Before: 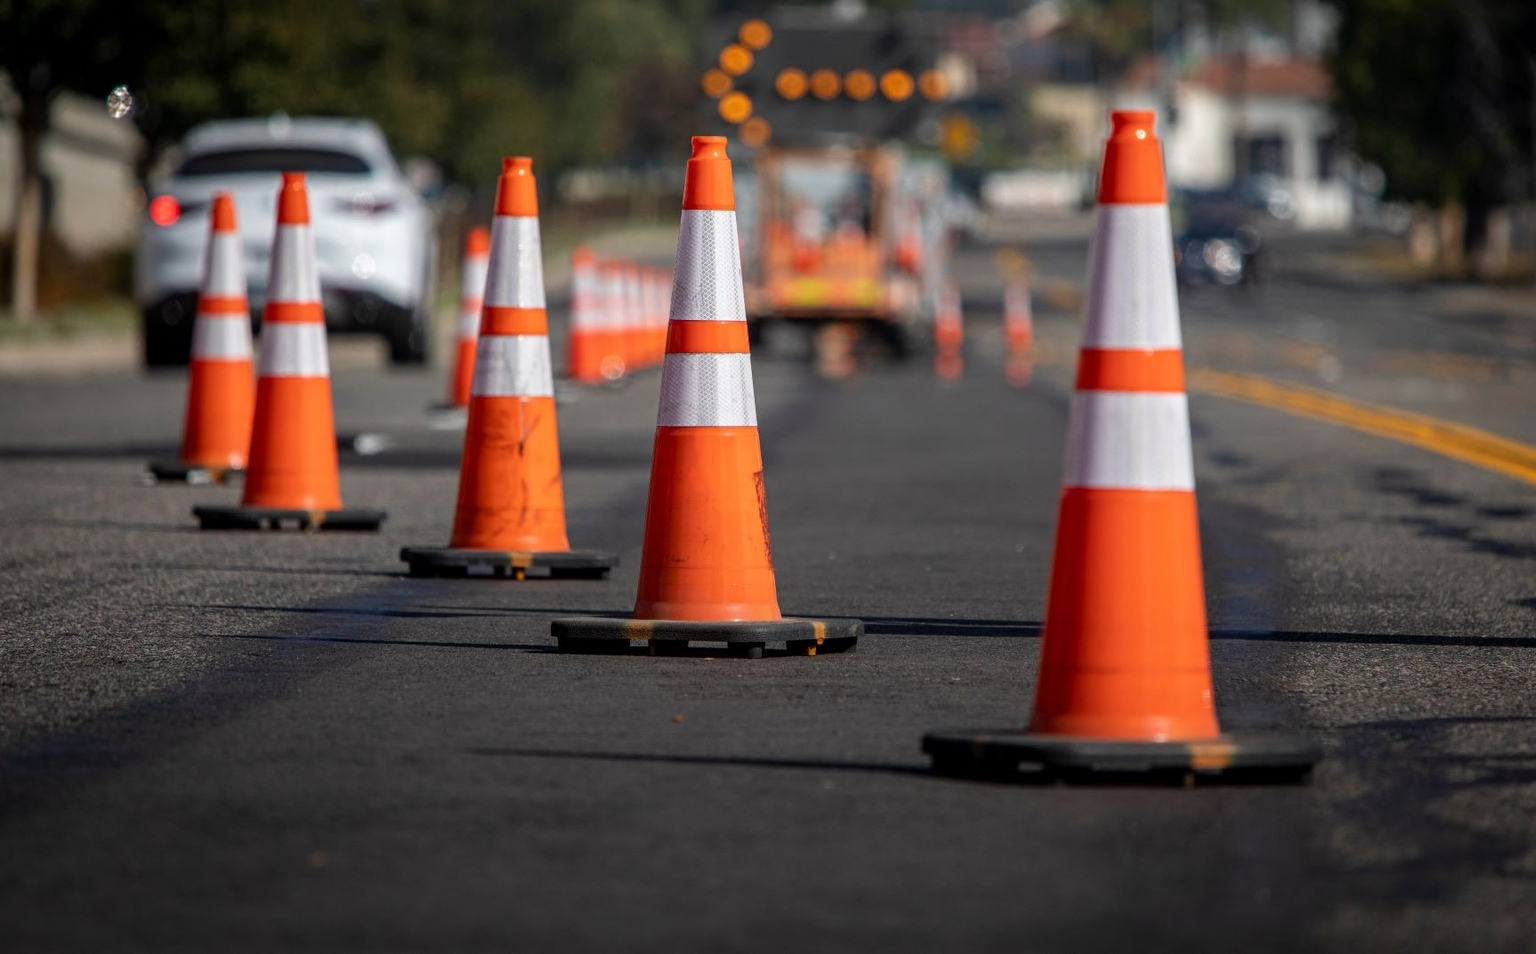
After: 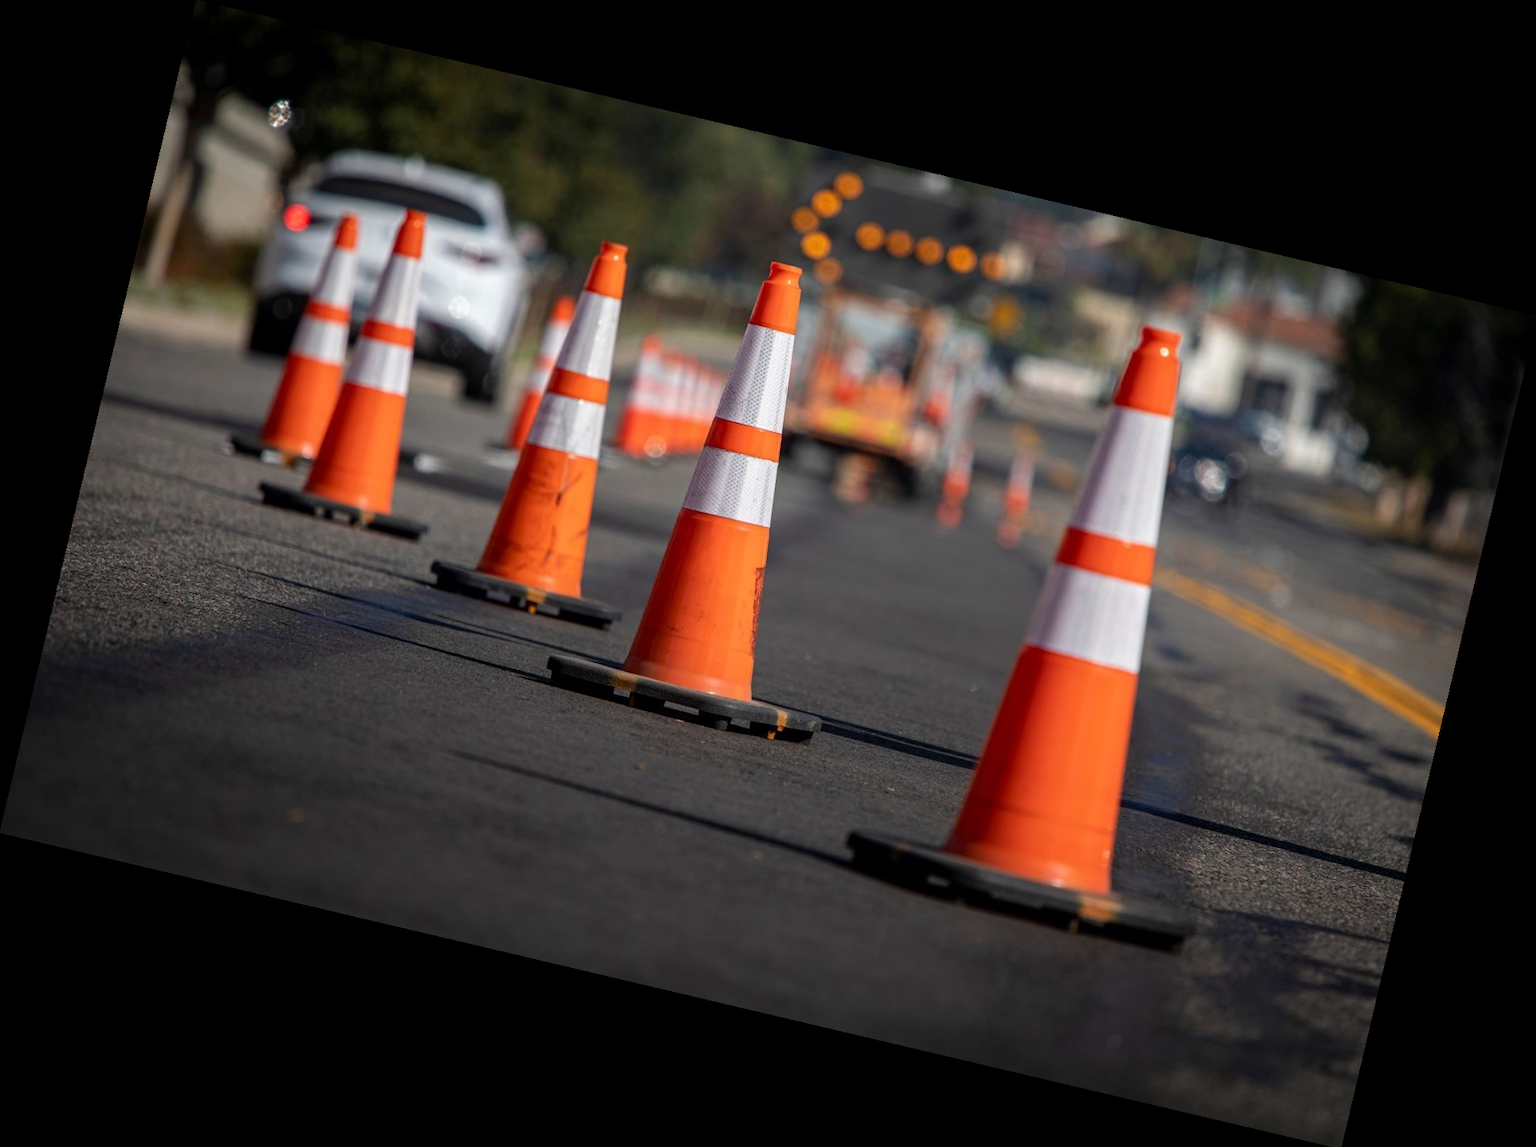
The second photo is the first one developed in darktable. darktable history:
rotate and perspective: rotation 13.27°, automatic cropping off
vignetting: fall-off radius 60.92%
